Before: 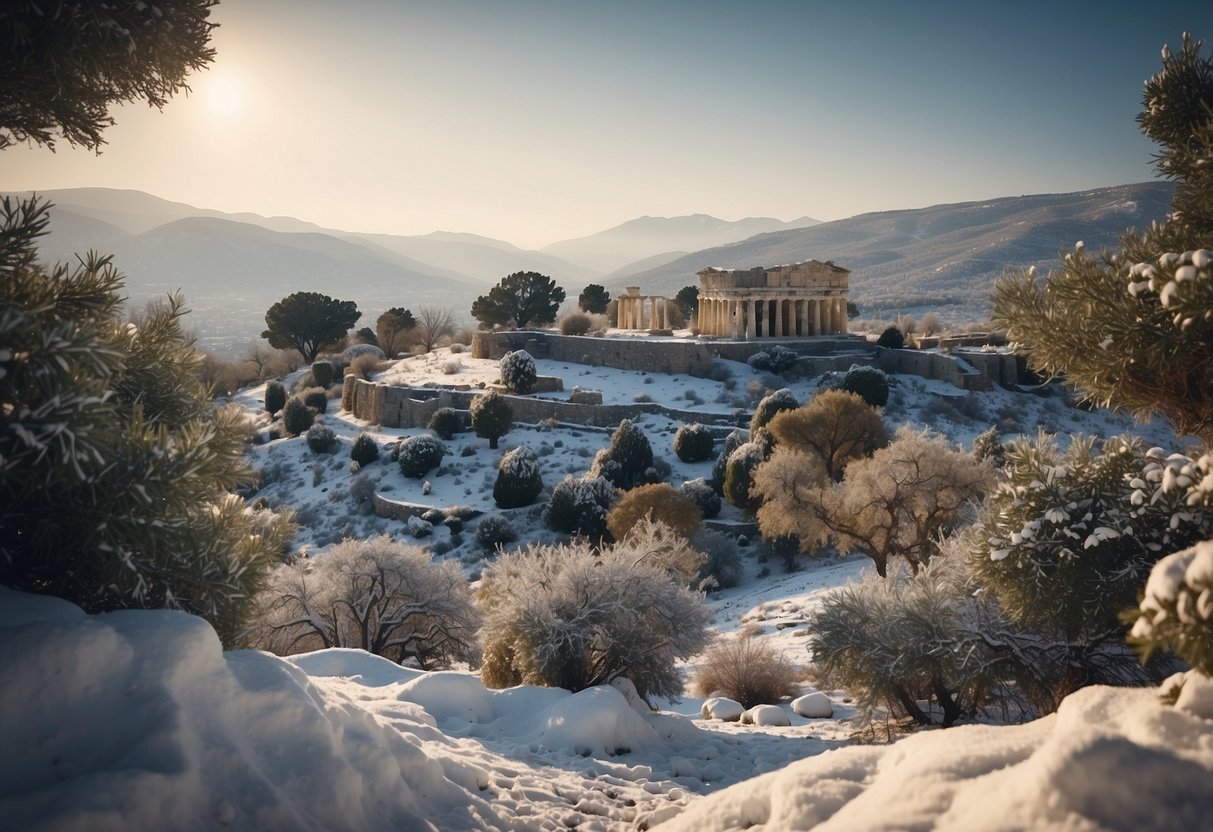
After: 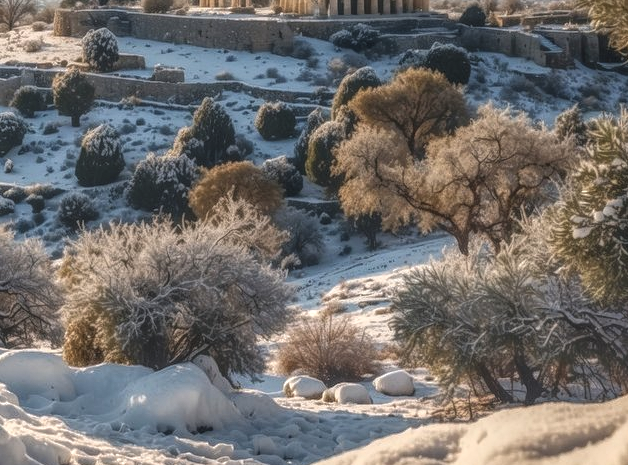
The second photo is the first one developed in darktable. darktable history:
crop: left 34.479%, top 38.822%, right 13.718%, bottom 5.172%
exposure: black level correction -0.005, exposure 0.054 EV, compensate highlight preservation false
local contrast: highlights 20%, shadows 30%, detail 200%, midtone range 0.2
tone equalizer: -8 EV -0.417 EV, -7 EV -0.389 EV, -6 EV -0.333 EV, -5 EV -0.222 EV, -3 EV 0.222 EV, -2 EV 0.333 EV, -1 EV 0.389 EV, +0 EV 0.417 EV, edges refinement/feathering 500, mask exposure compensation -1.57 EV, preserve details no
rgb curve: curves: ch0 [(0, 0) (0.053, 0.068) (0.122, 0.128) (1, 1)]
